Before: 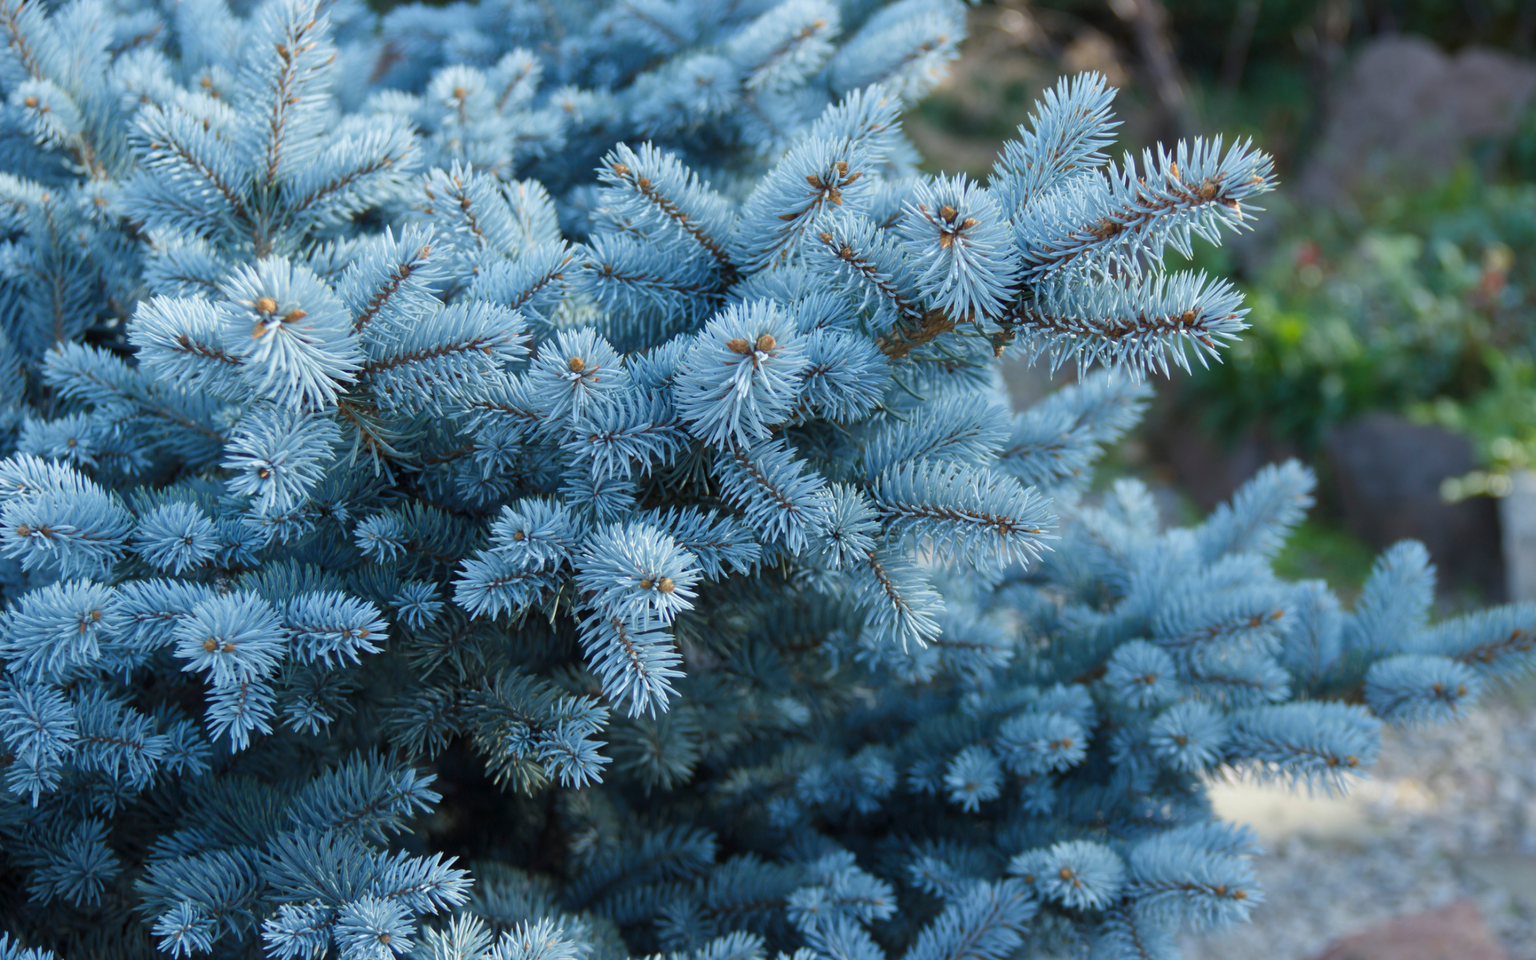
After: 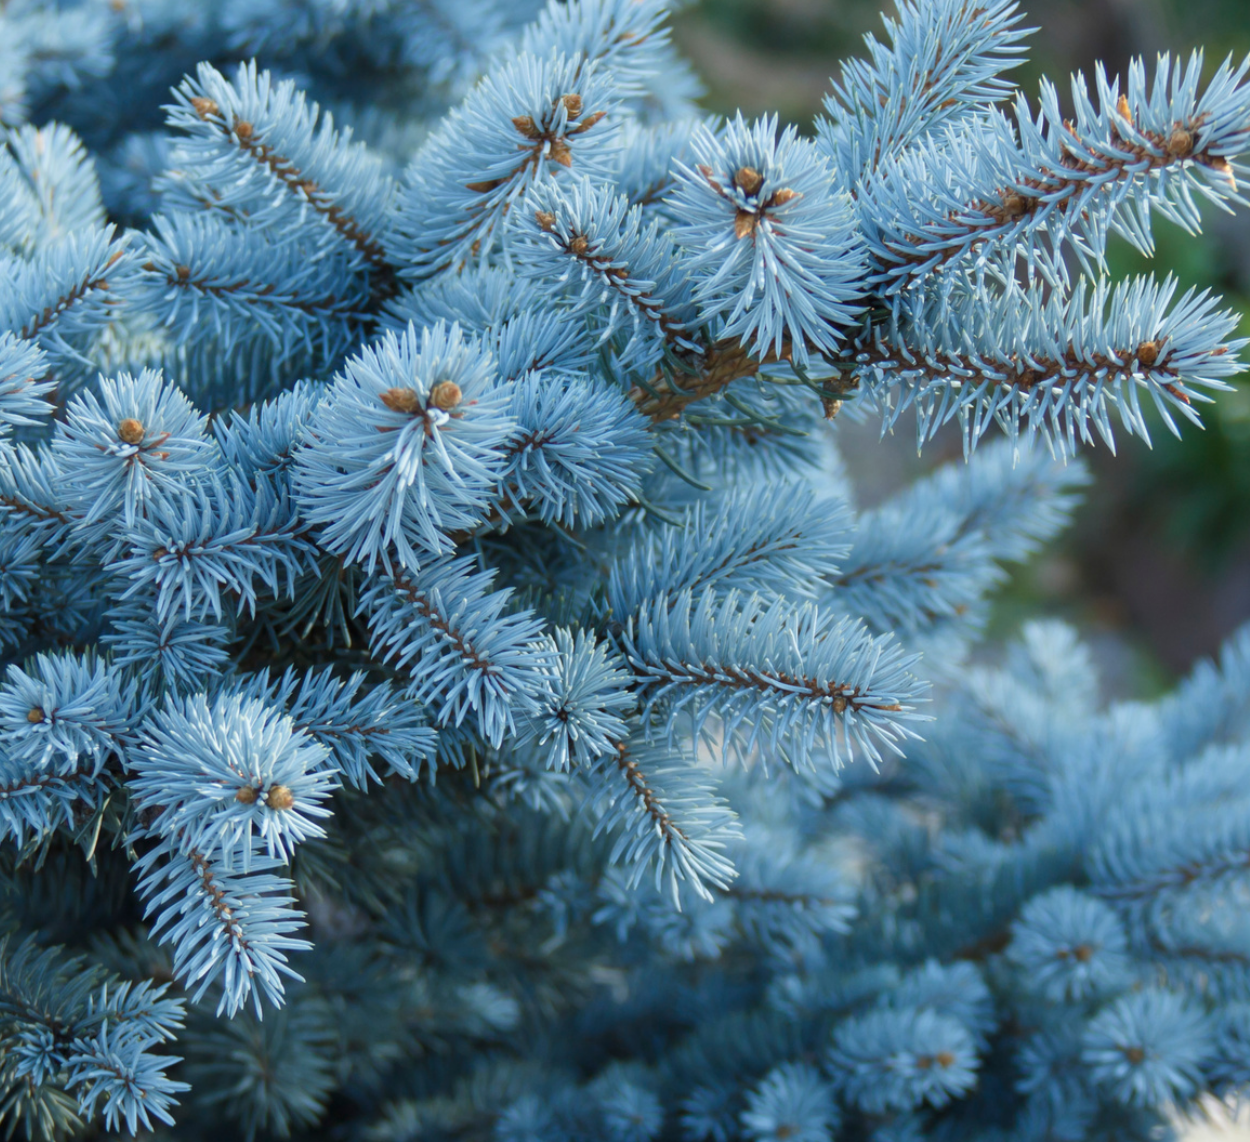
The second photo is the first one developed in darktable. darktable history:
crop: left 32.392%, top 10.924%, right 18.581%, bottom 17.326%
